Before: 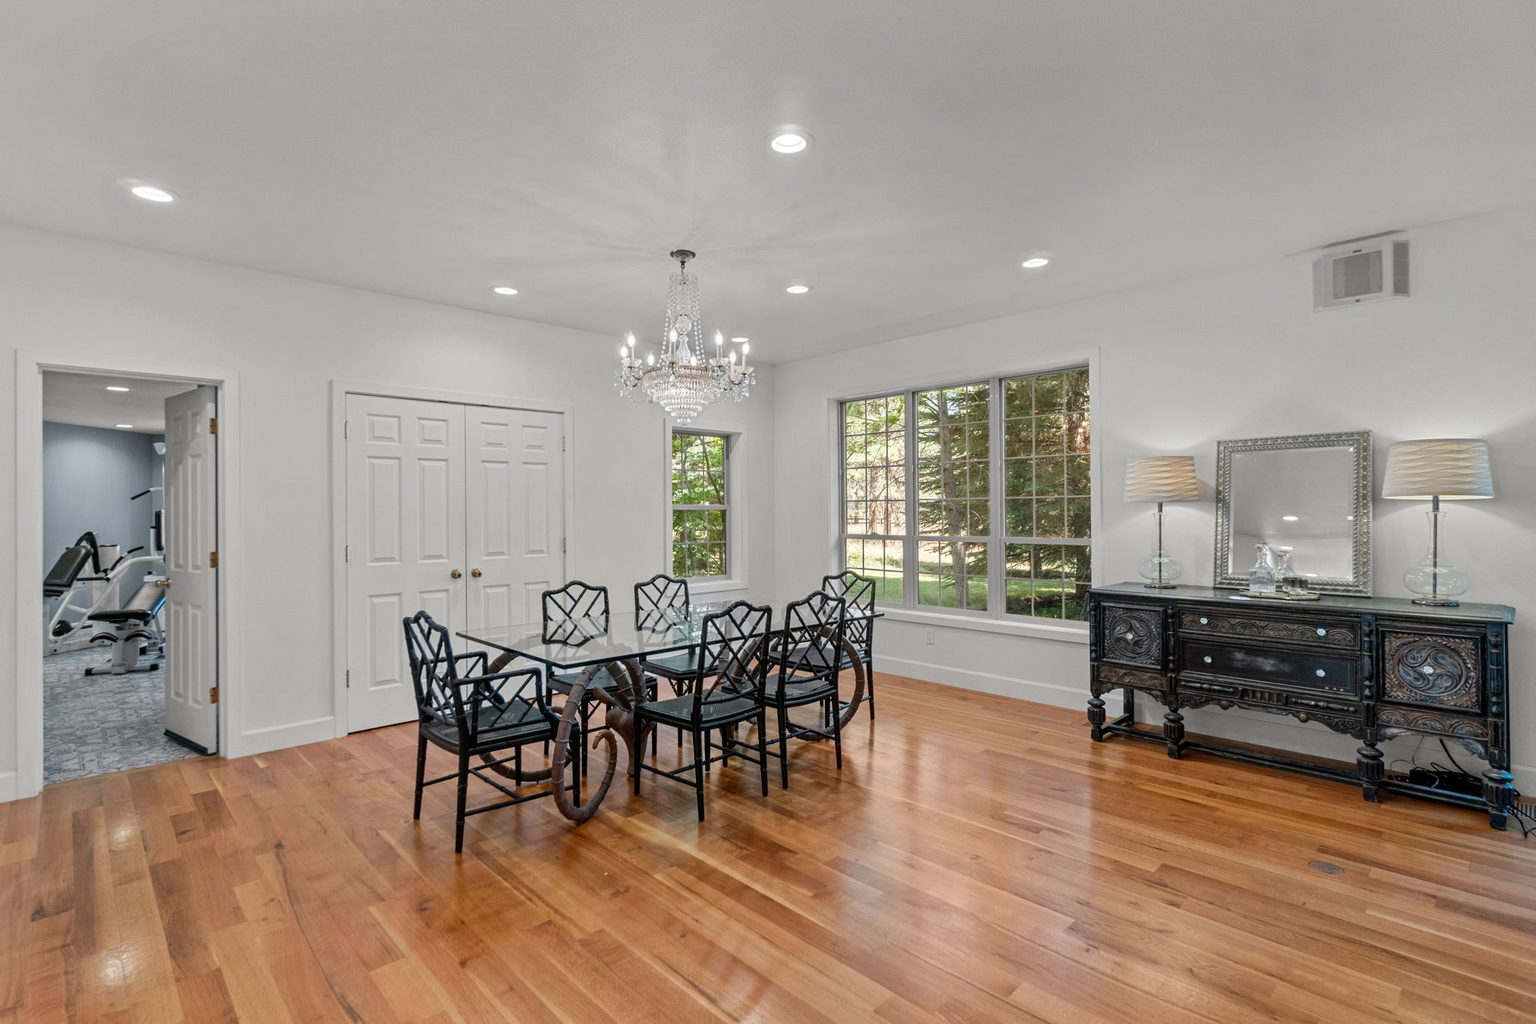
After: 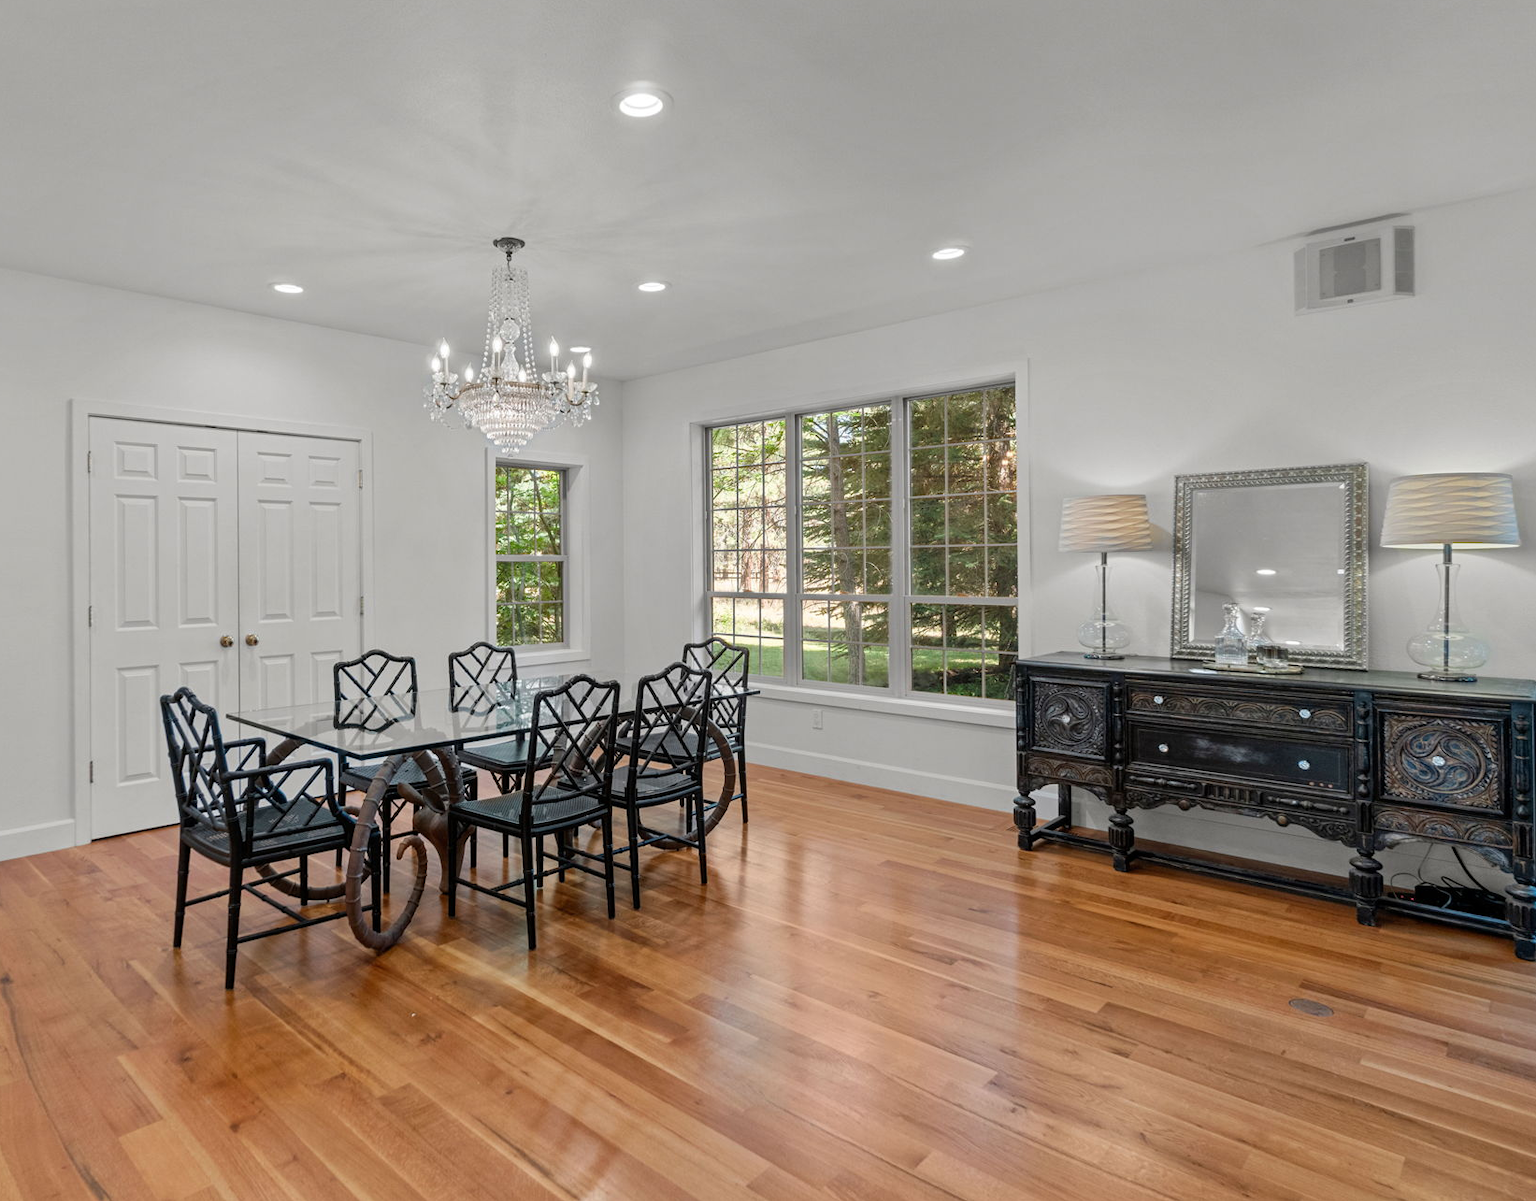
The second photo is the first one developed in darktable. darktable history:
crop and rotate: left 17.88%, top 5.813%, right 1.857%
